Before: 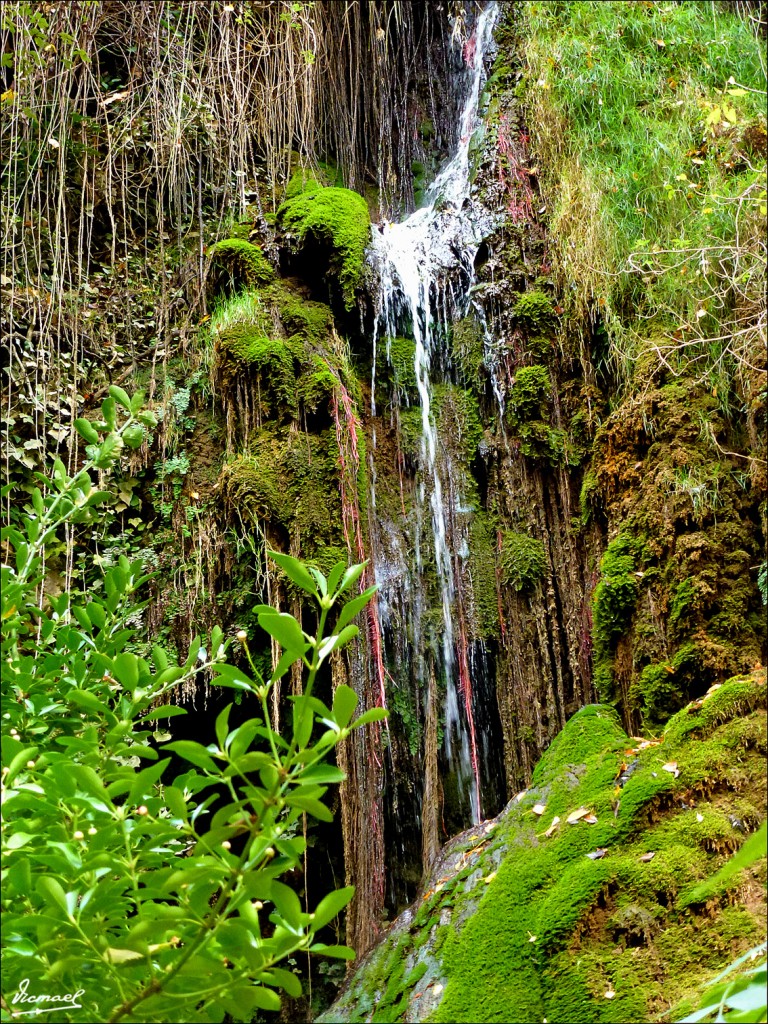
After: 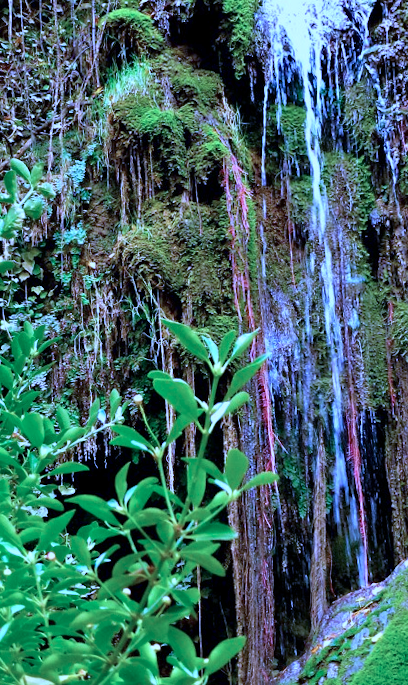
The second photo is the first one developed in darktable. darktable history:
color calibration: output R [1.063, -0.012, -0.003, 0], output B [-0.079, 0.047, 1, 0], illuminant custom, x 0.46, y 0.43, temperature 2642.66 K
rotate and perspective: rotation 0.062°, lens shift (vertical) 0.115, lens shift (horizontal) -0.133, crop left 0.047, crop right 0.94, crop top 0.061, crop bottom 0.94
crop: left 8.966%, top 23.852%, right 34.699%, bottom 4.703%
